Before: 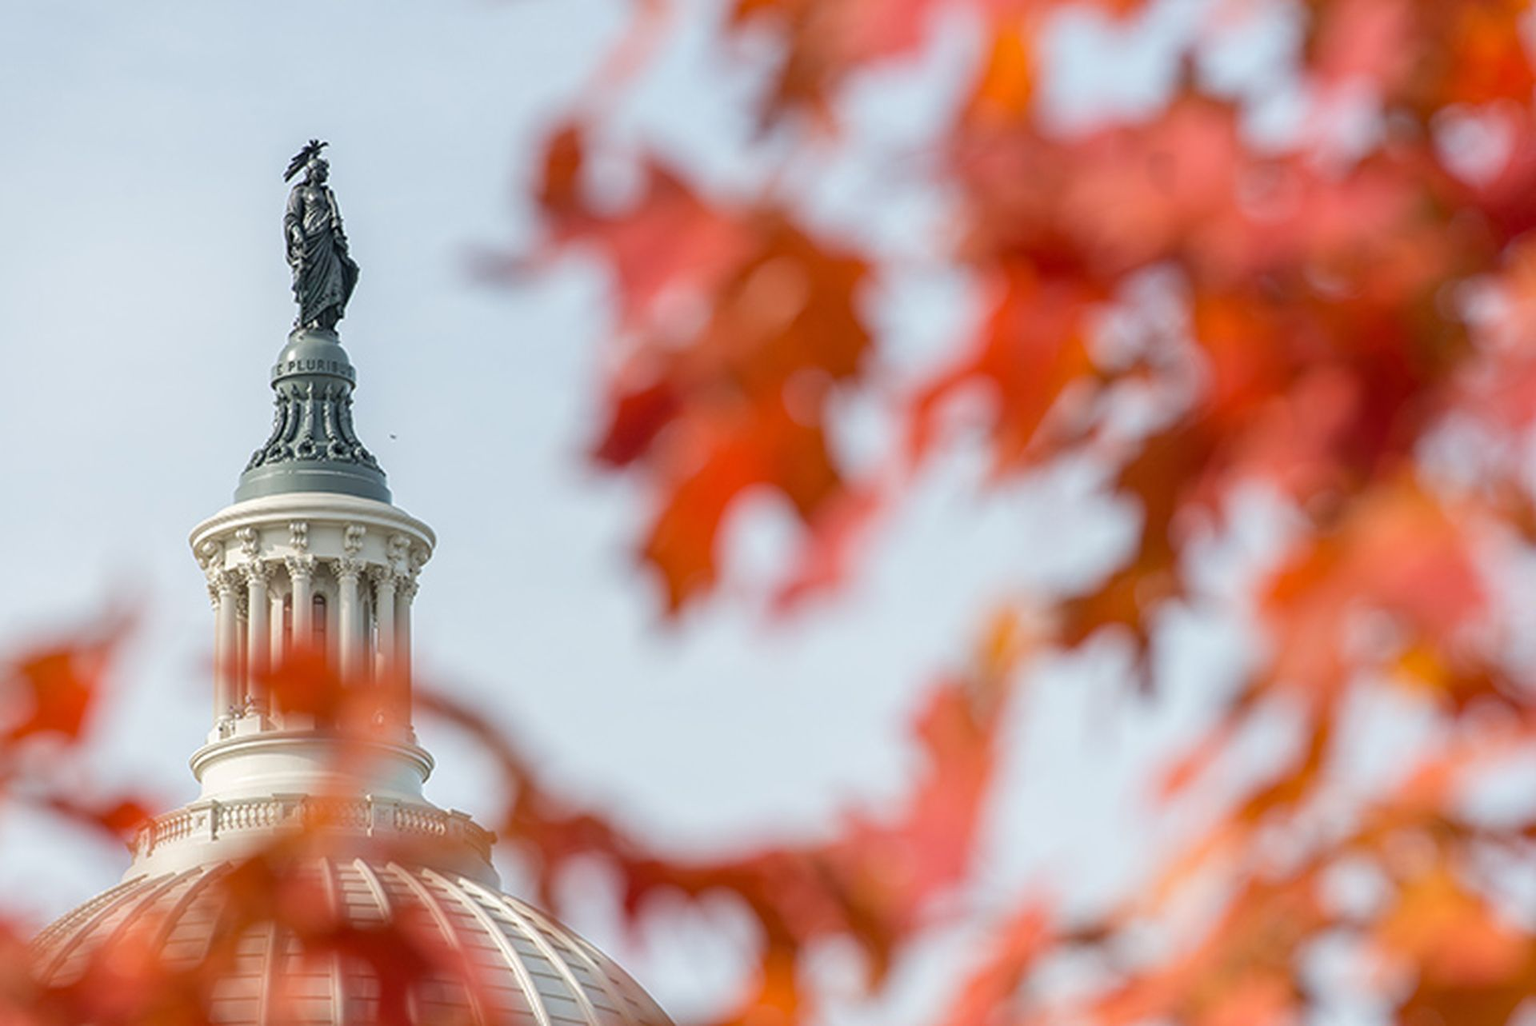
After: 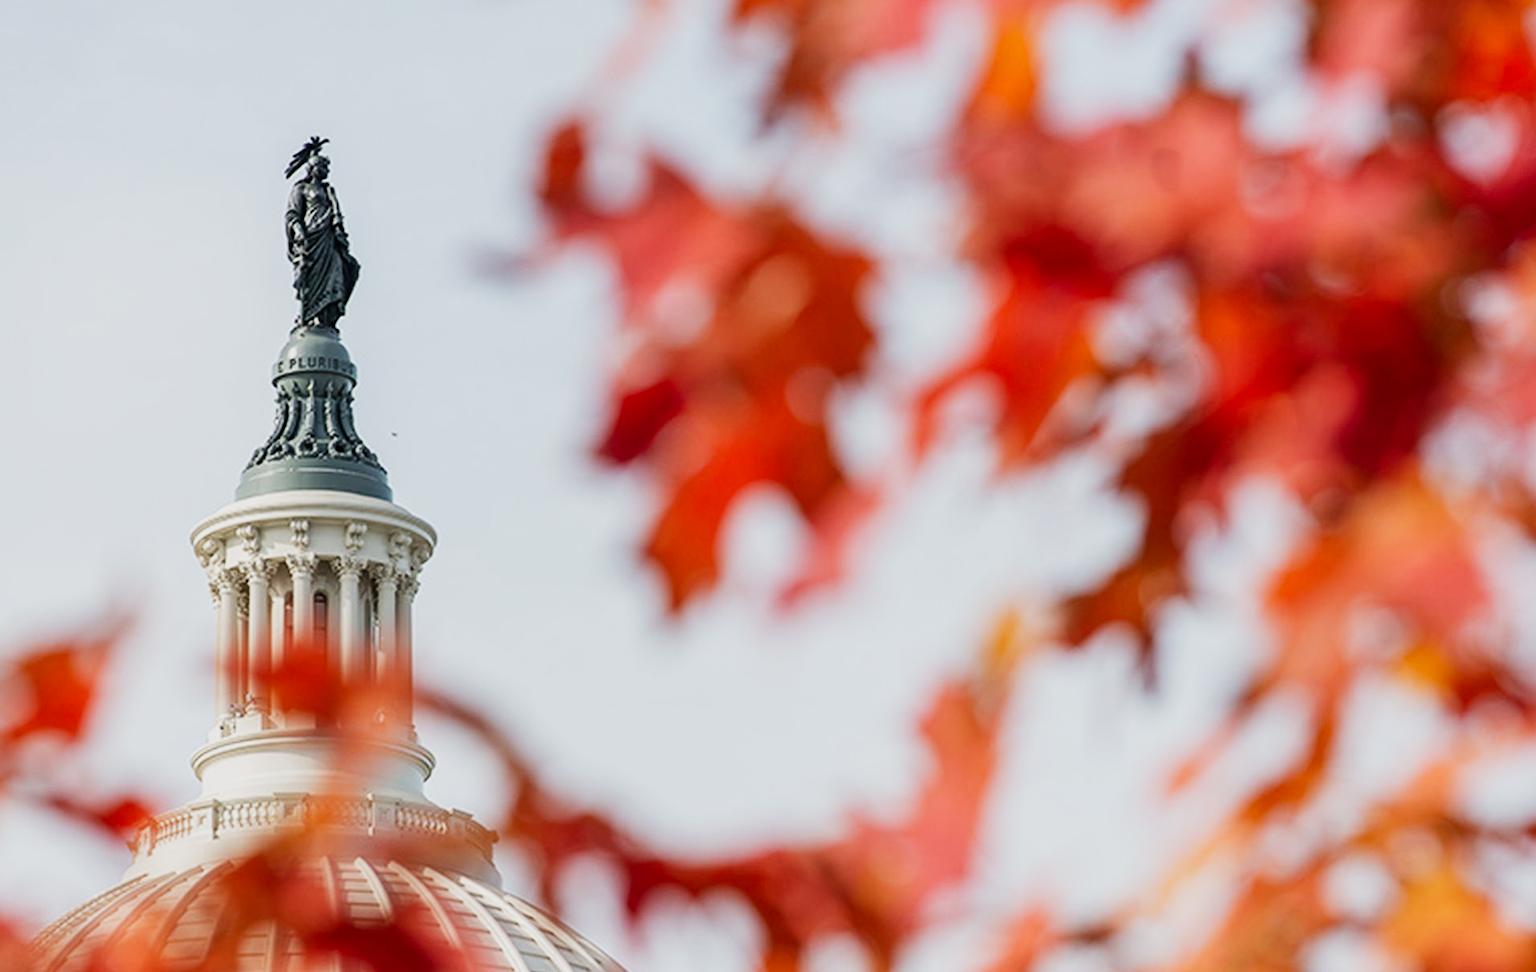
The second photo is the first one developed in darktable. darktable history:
sigmoid: contrast 1.7, skew 0.1, preserve hue 0%, red attenuation 0.1, red rotation 0.035, green attenuation 0.1, green rotation -0.017, blue attenuation 0.15, blue rotation -0.052, base primaries Rec2020
crop: top 0.448%, right 0.264%, bottom 5.045%
